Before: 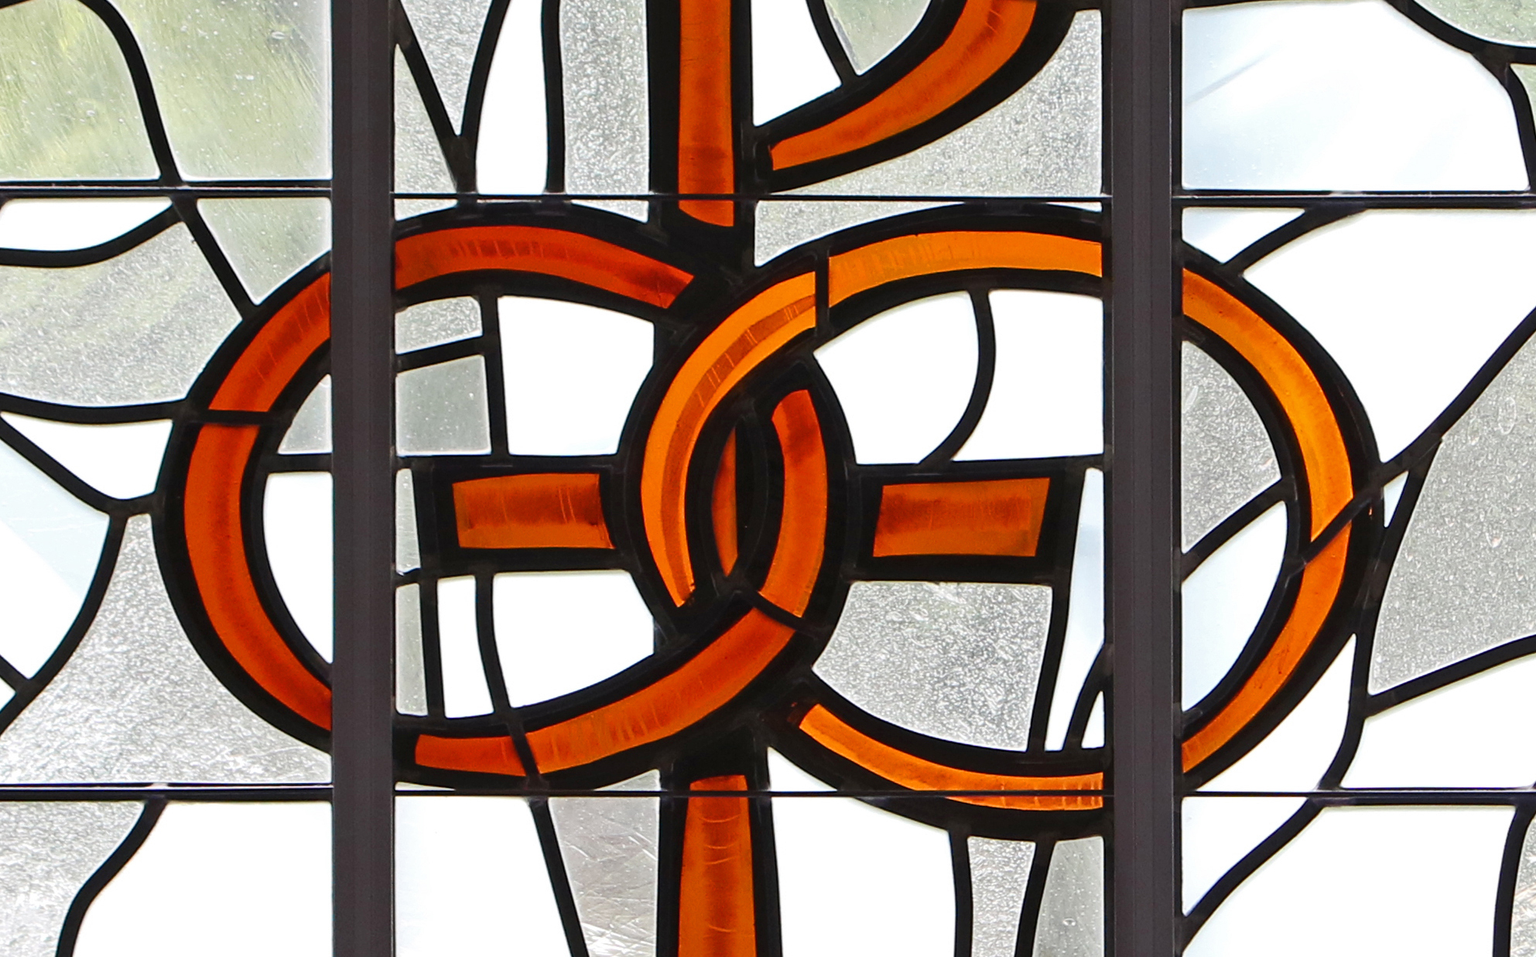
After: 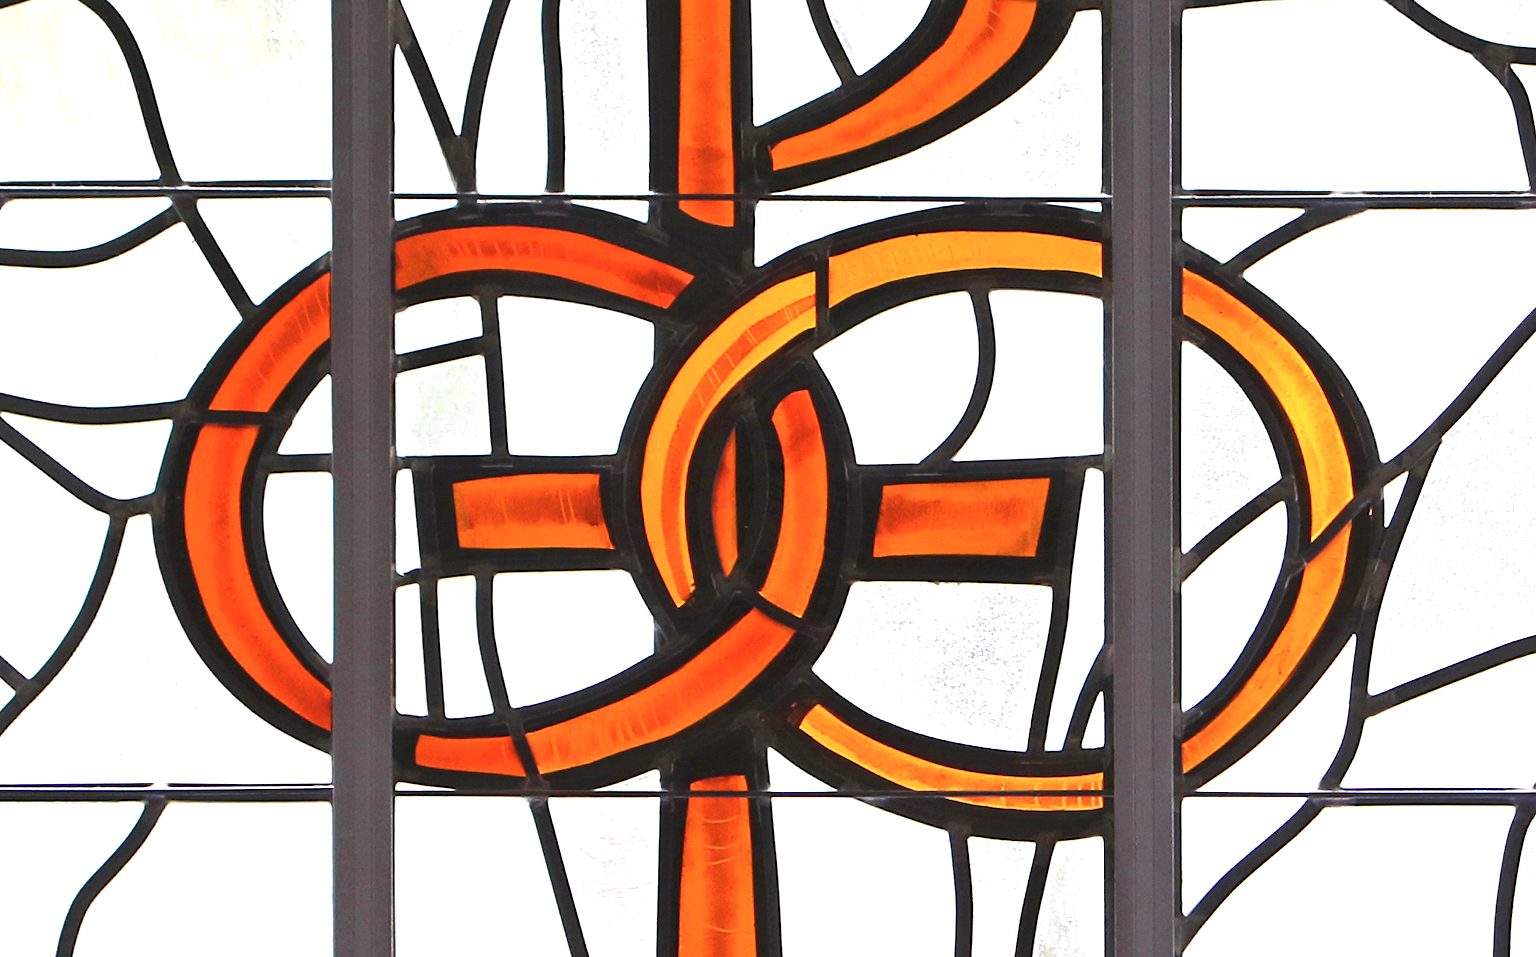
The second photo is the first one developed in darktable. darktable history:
contrast brightness saturation: saturation -0.095
exposure: black level correction 0, exposure 1.199 EV, compensate exposure bias true, compensate highlight preservation false
